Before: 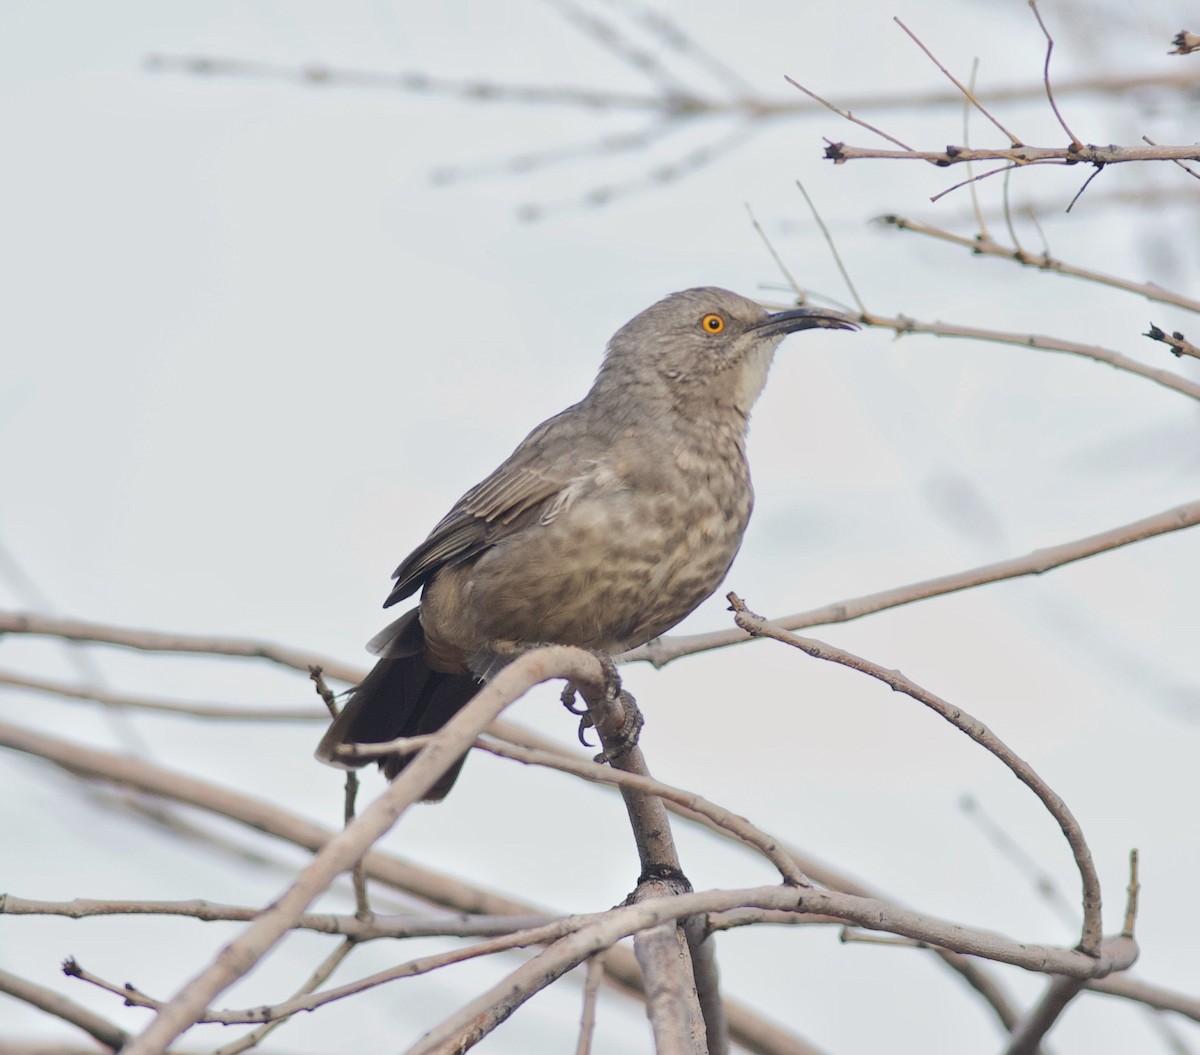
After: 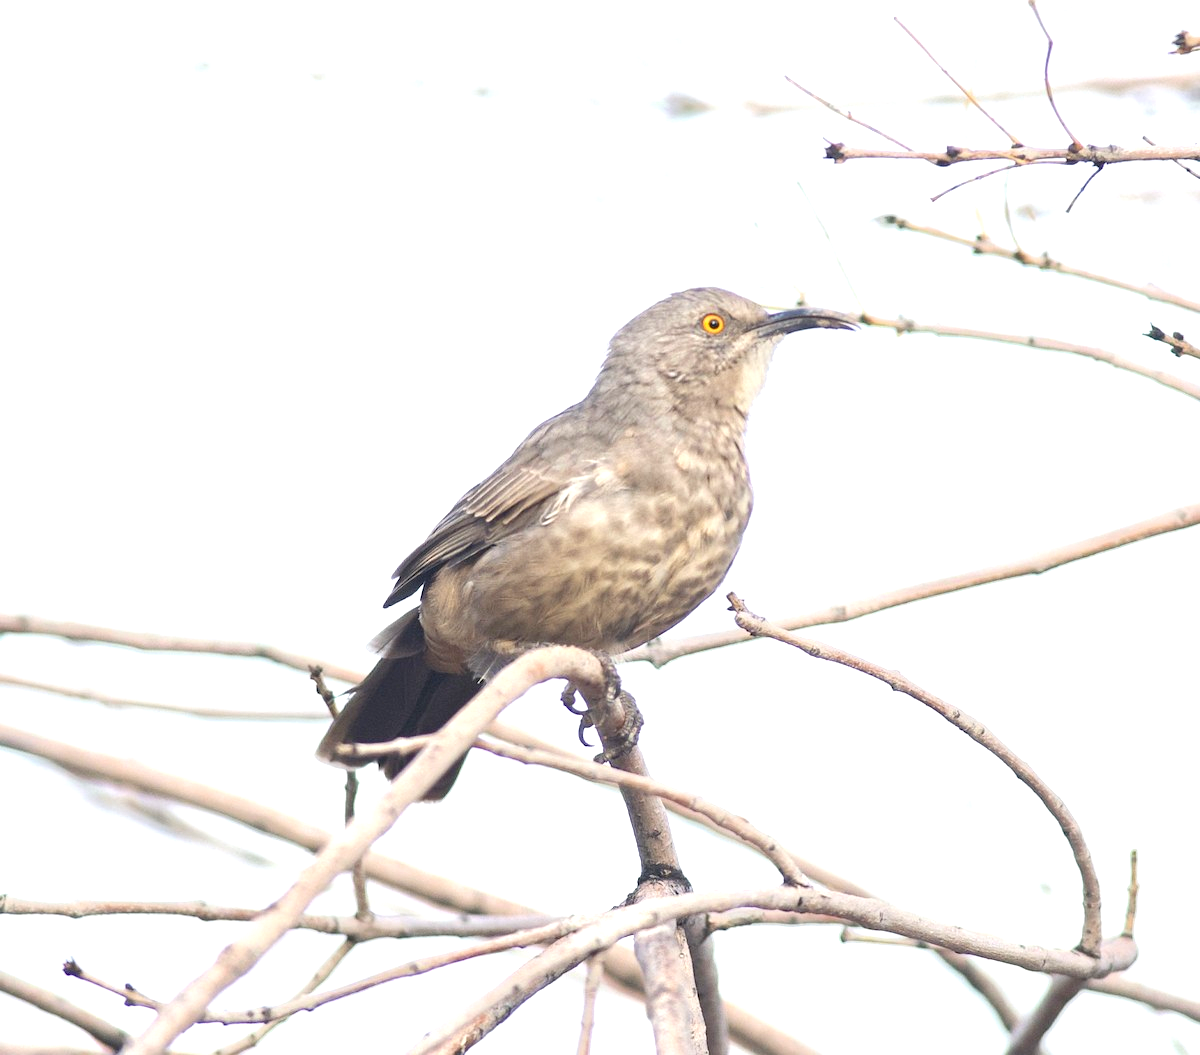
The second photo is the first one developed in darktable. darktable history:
exposure: exposure 1.153 EV, compensate exposure bias true, compensate highlight preservation false
tone equalizer: mask exposure compensation -0.487 EV
haze removal: strength 0.094, compatibility mode true, adaptive false
